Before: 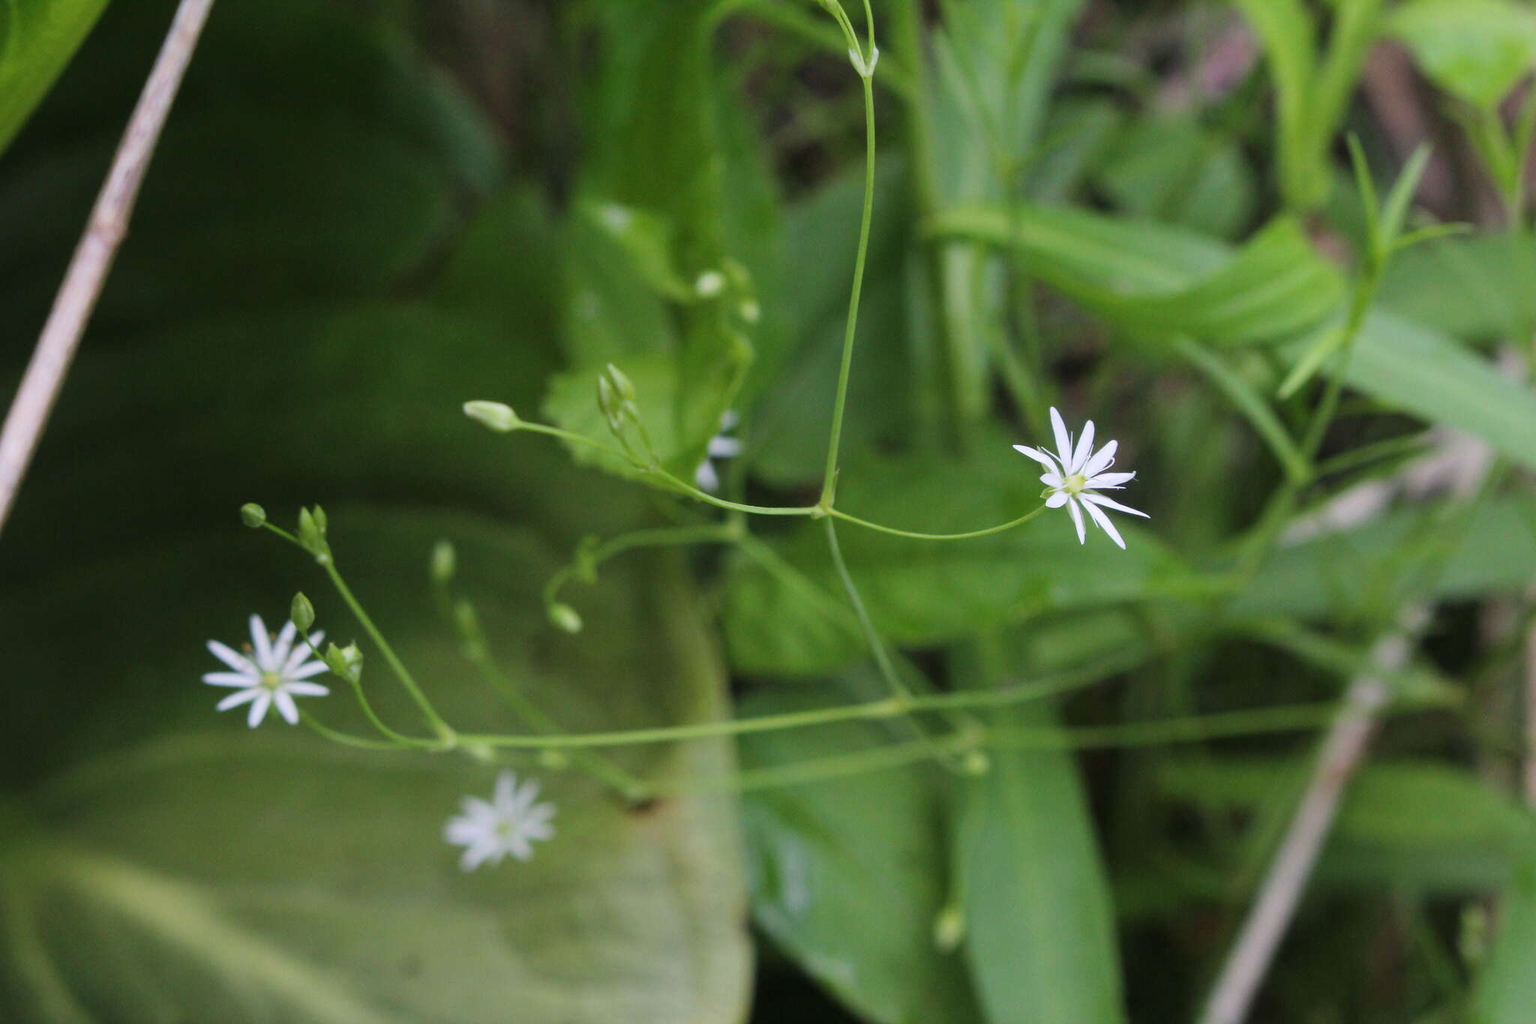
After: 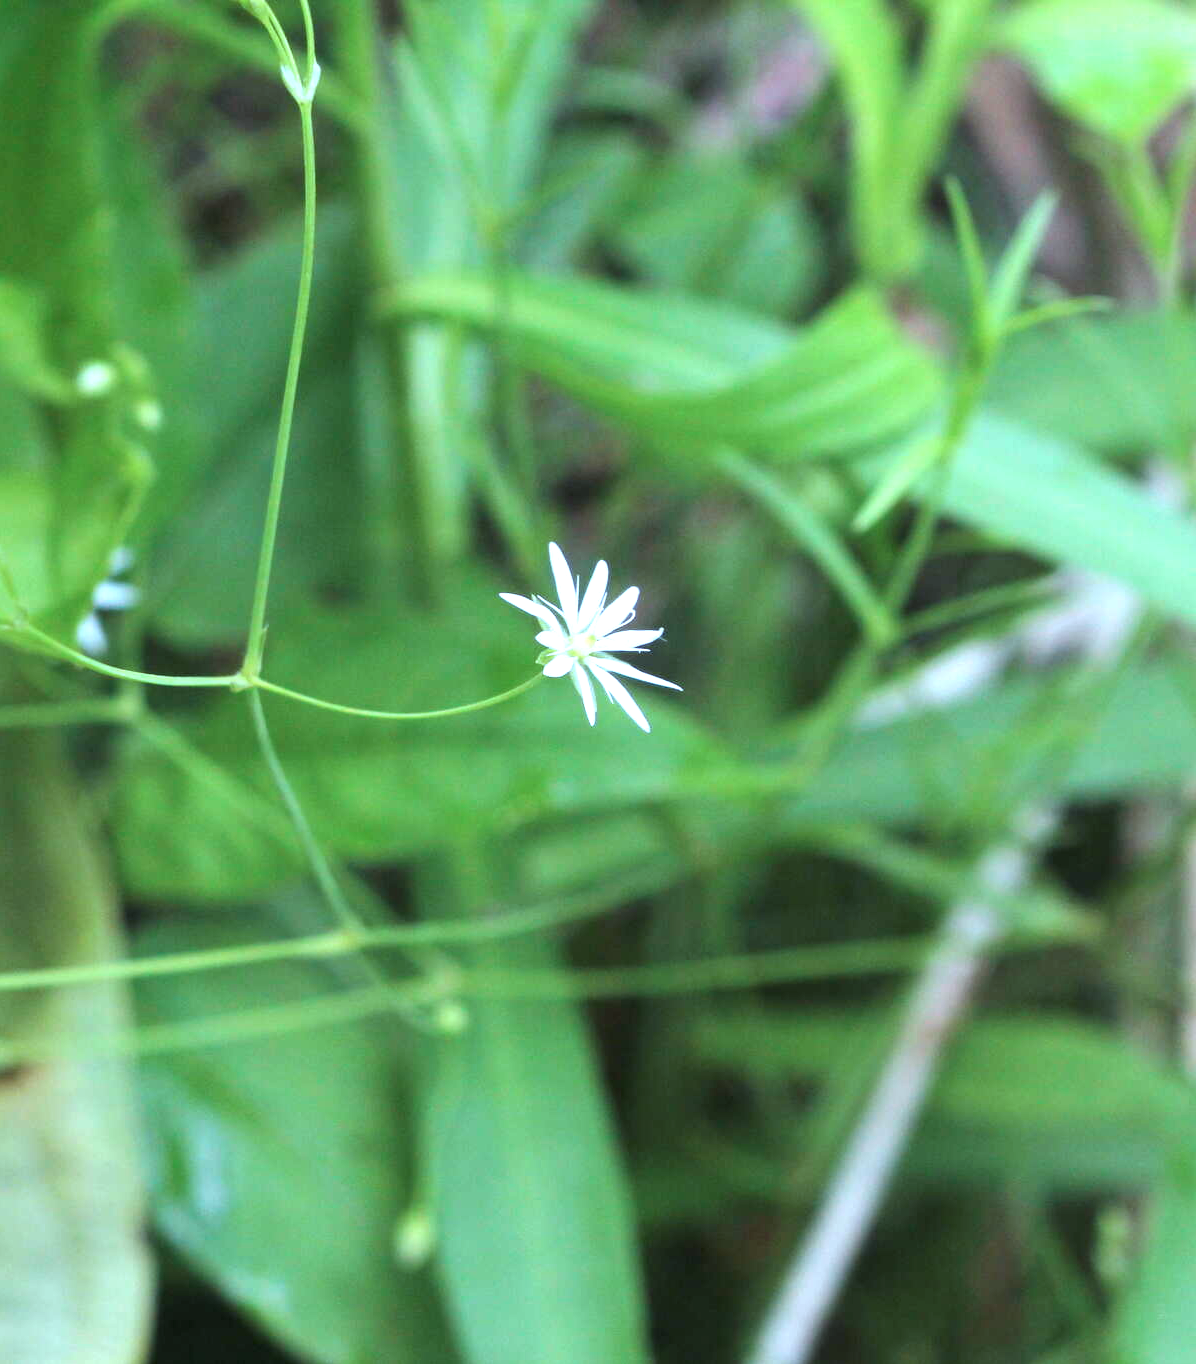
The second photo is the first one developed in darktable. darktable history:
crop: left 41.569%
color correction: highlights a* -11.37, highlights b* -15.6
exposure: exposure 1.093 EV, compensate highlight preservation false
